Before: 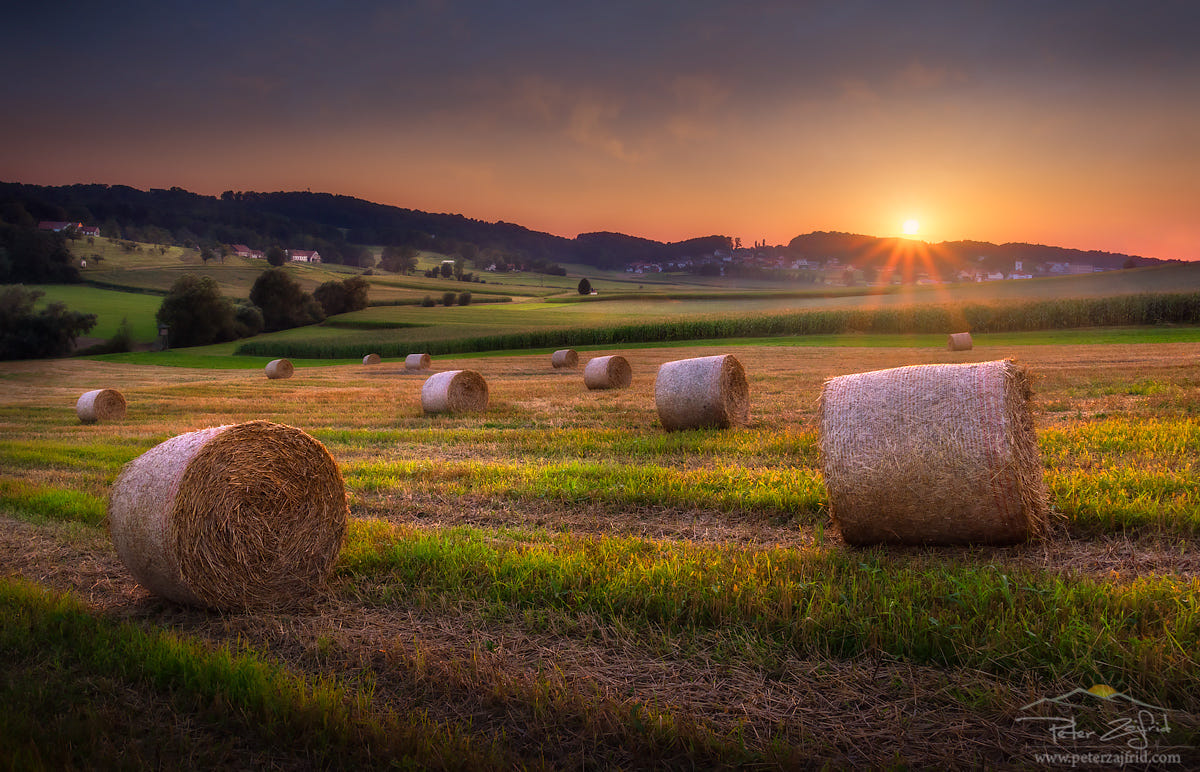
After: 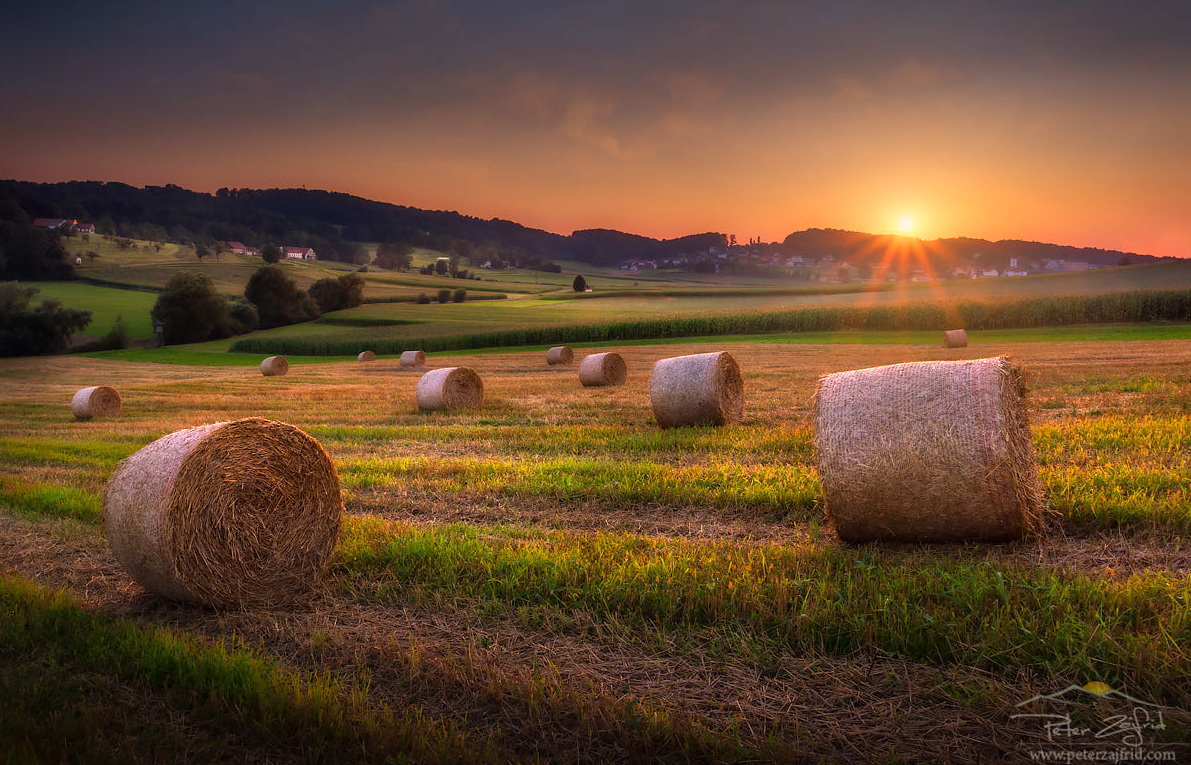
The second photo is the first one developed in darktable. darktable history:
white balance: red 1.045, blue 0.932
crop: left 0.434%, top 0.485%, right 0.244%, bottom 0.386%
